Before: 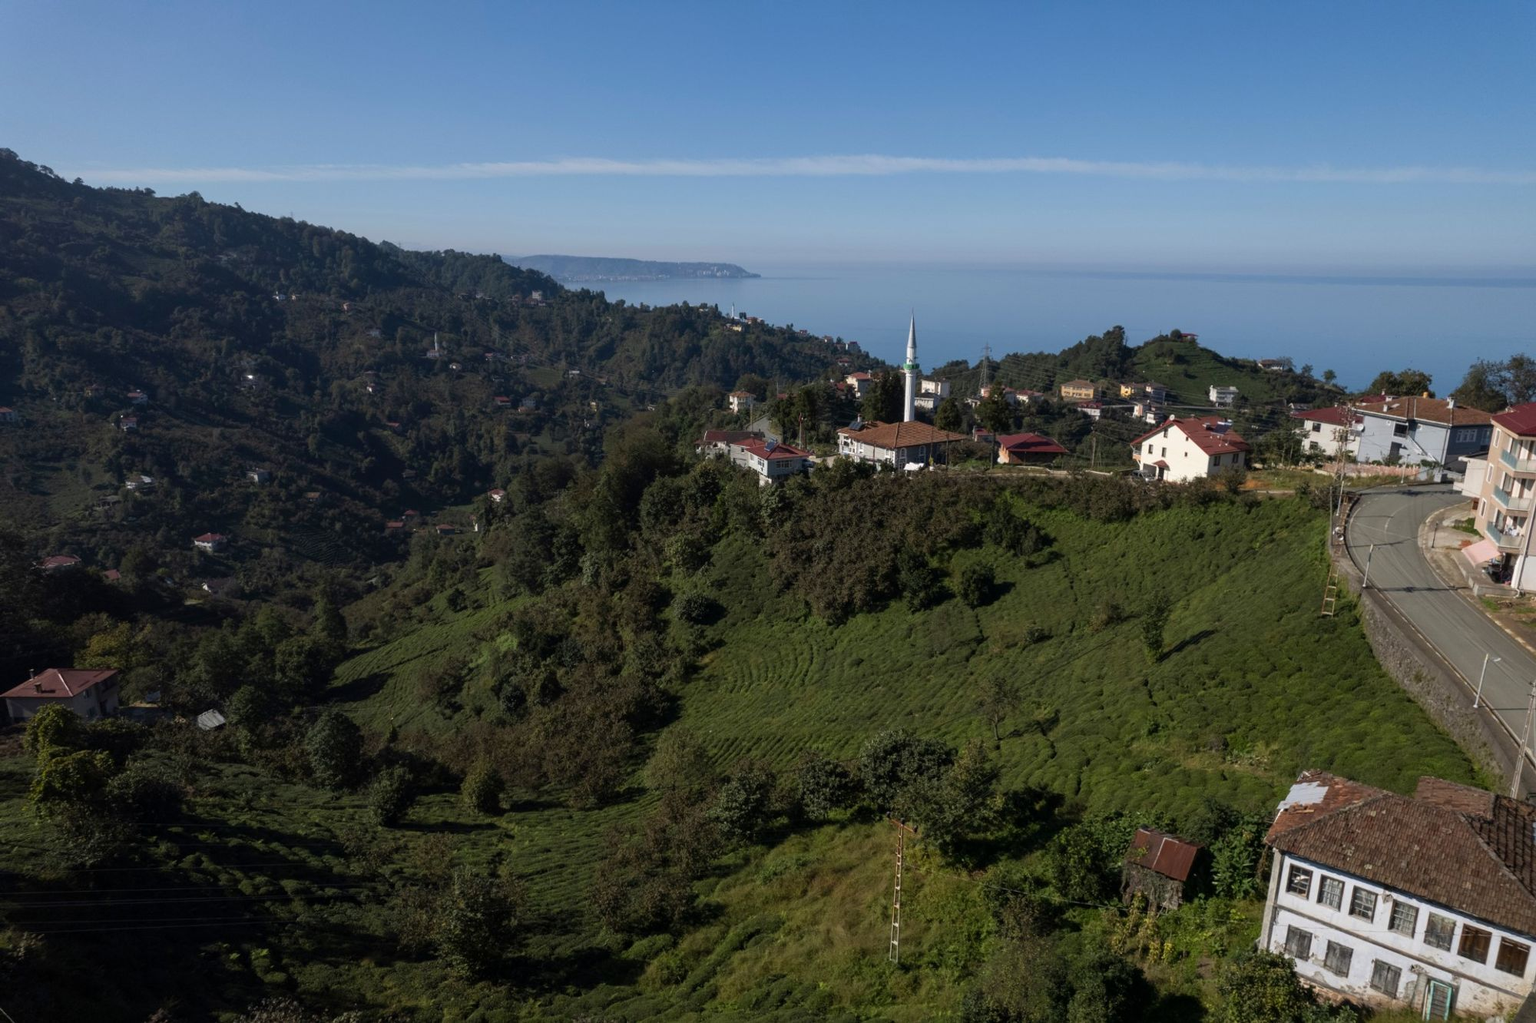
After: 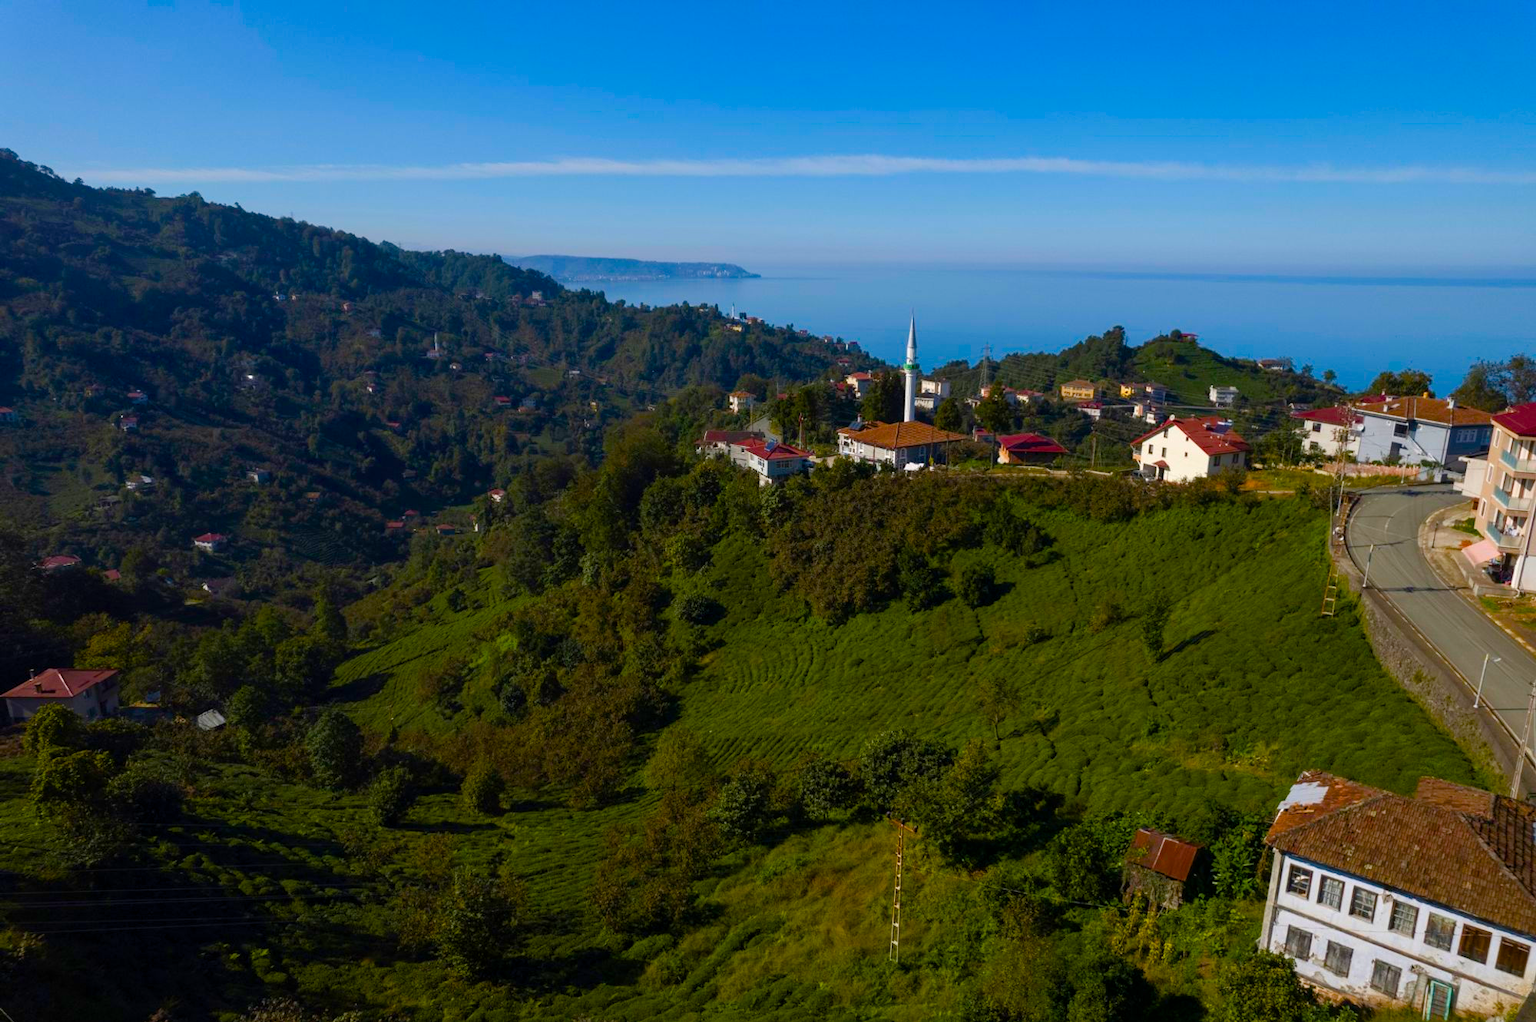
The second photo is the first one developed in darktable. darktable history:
color balance rgb: perceptual saturation grading › global saturation 34.73%, perceptual saturation grading › highlights -25.481%, perceptual saturation grading › shadows 49.44%, global vibrance 50.576%
